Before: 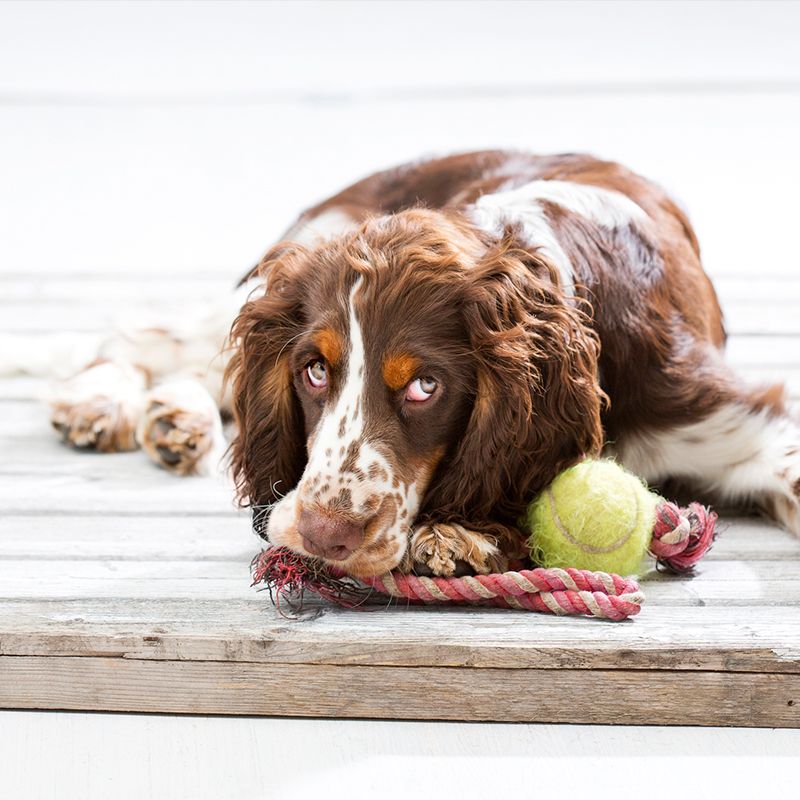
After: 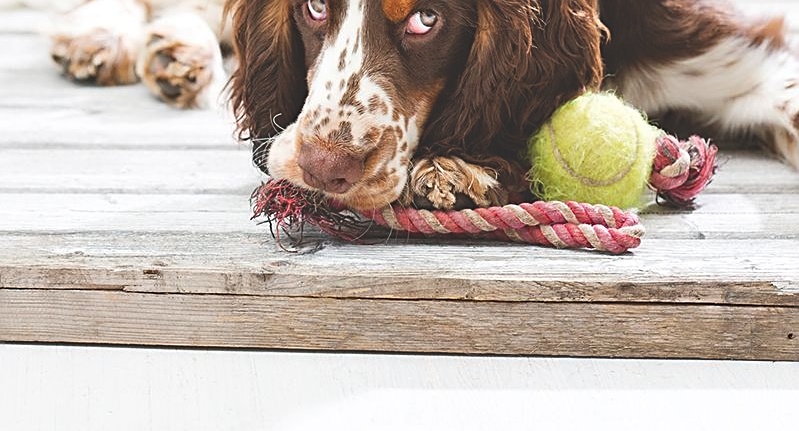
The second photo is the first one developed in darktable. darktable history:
exposure: black level correction -0.026, compensate highlight preservation false
haze removal: strength 0.284, distance 0.243, compatibility mode true, adaptive false
sharpen: on, module defaults
crop and rotate: top 46.081%, right 0.099%
